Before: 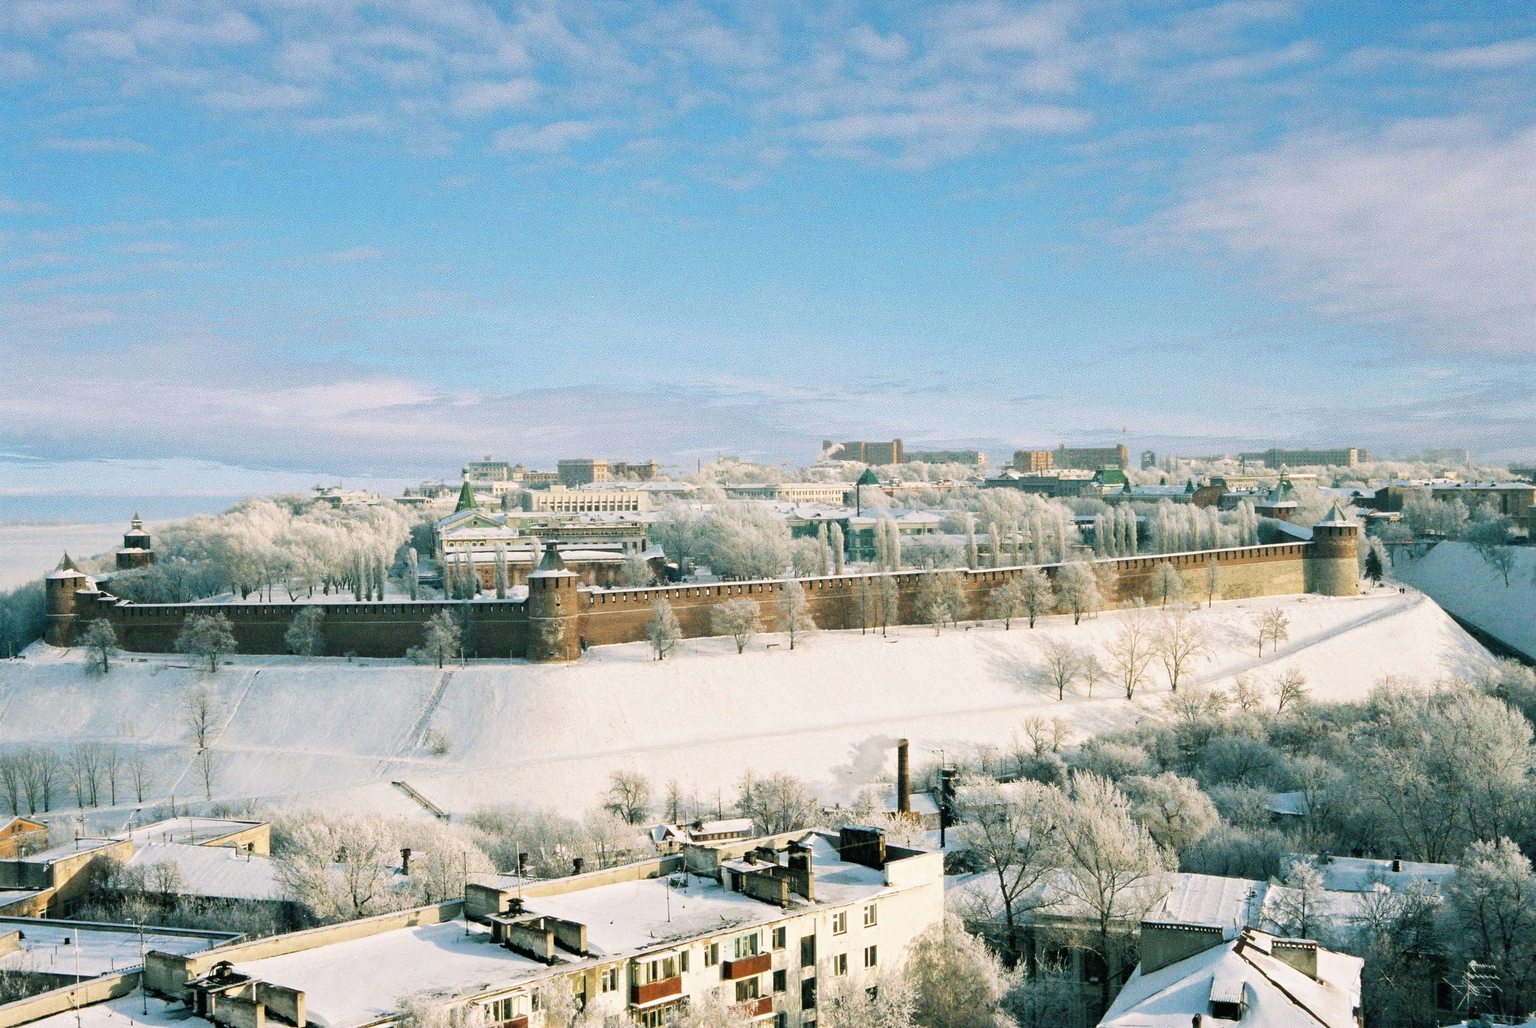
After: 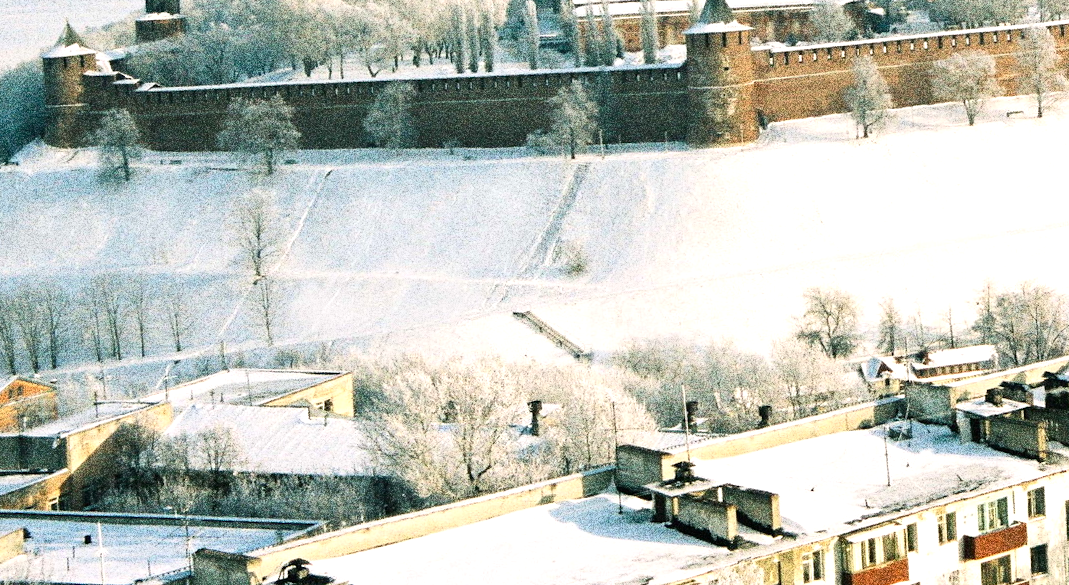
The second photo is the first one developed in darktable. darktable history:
crop and rotate: top 54.778%, right 46.61%, bottom 0.159%
exposure: black level correction 0, exposure 0.5 EV, compensate exposure bias true, compensate highlight preservation false
tone equalizer: -8 EV 0.06 EV, smoothing diameter 25%, edges refinement/feathering 10, preserve details guided filter
rotate and perspective: rotation -2°, crop left 0.022, crop right 0.978, crop top 0.049, crop bottom 0.951
grain: coarseness 30.02 ISO, strength 100%
